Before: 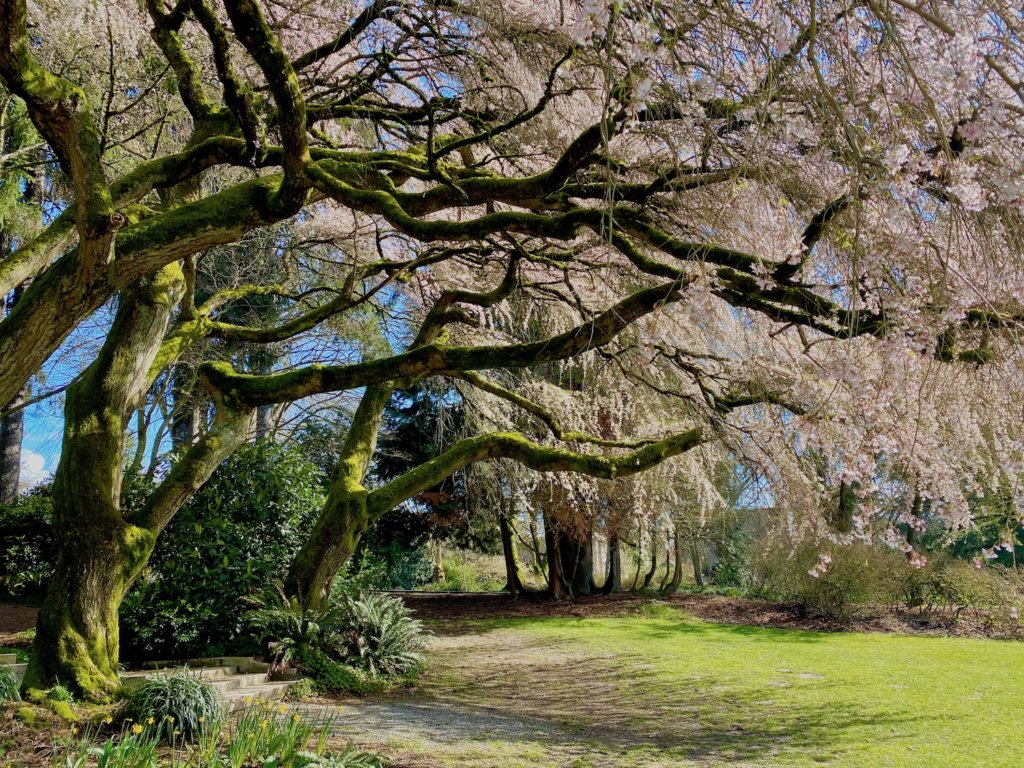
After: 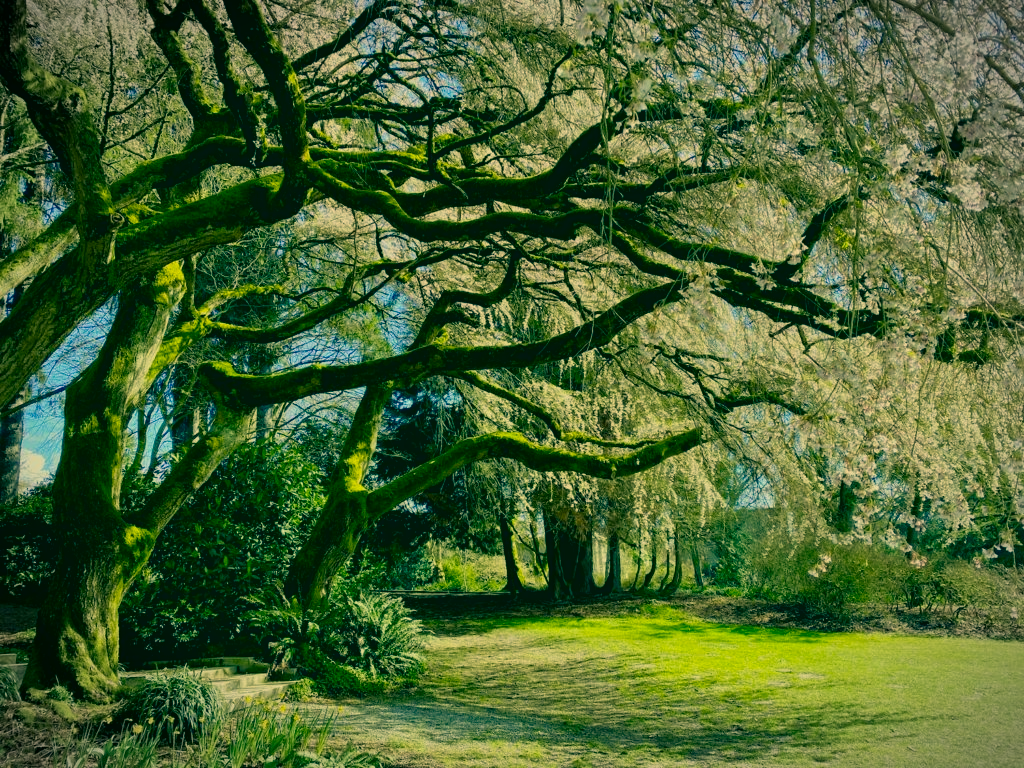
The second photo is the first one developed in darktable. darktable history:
color correction: highlights a* 1.83, highlights b* 34.02, shadows a* -36.68, shadows b* -5.48
contrast brightness saturation: contrast 0.08, saturation 0.02
vignetting: fall-off start 87%, automatic ratio true
